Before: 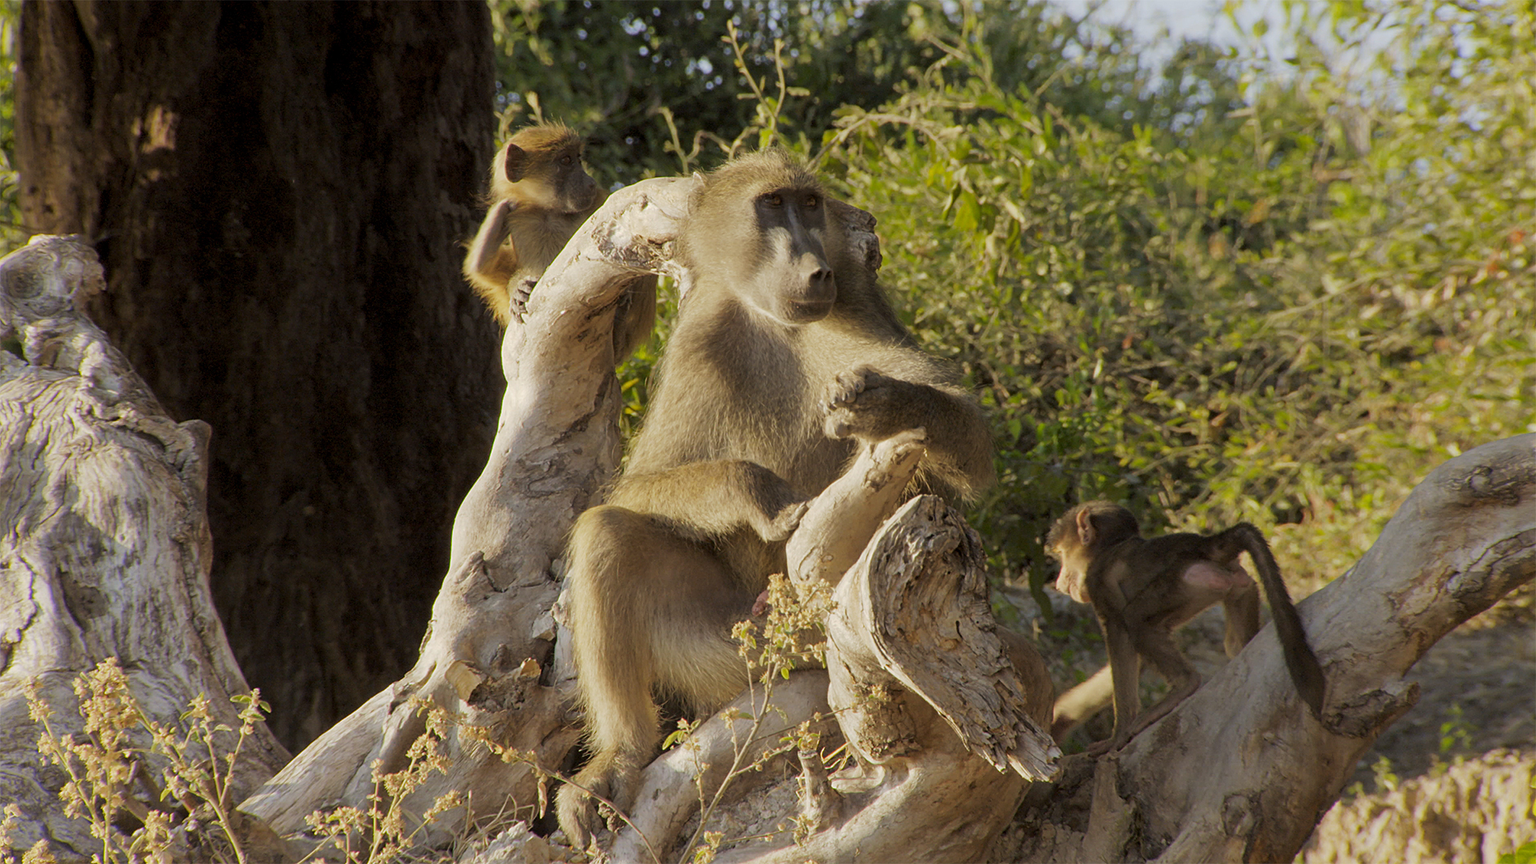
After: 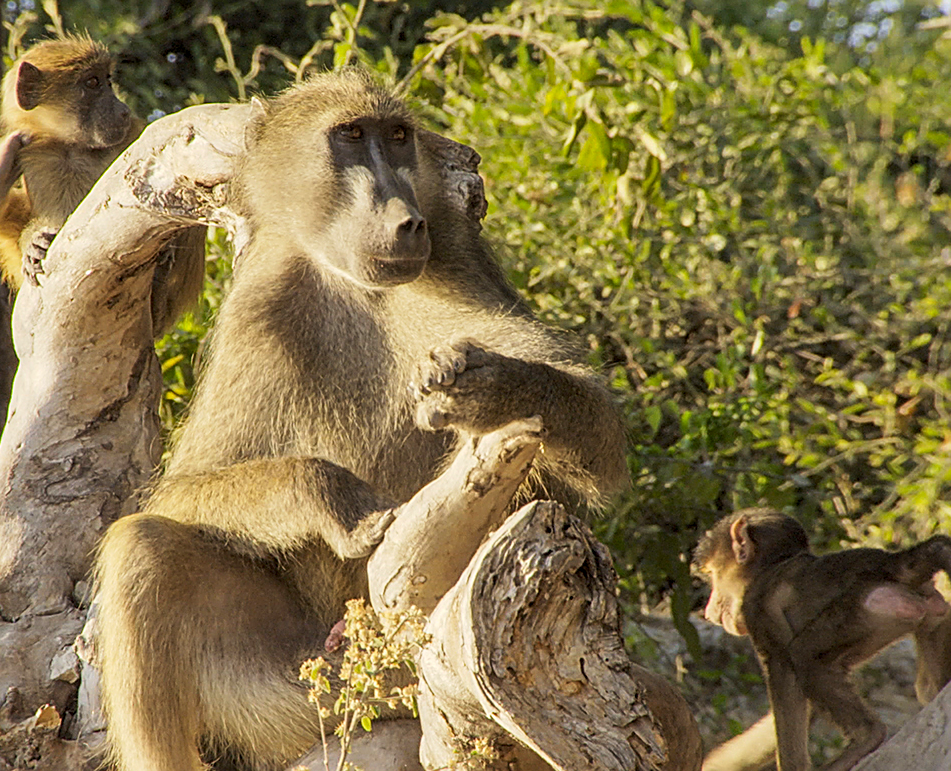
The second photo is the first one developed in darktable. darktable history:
contrast brightness saturation: contrast 0.2, brightness 0.16, saturation 0.22
local contrast: on, module defaults
crop: left 32.075%, top 10.976%, right 18.355%, bottom 17.596%
sharpen: on, module defaults
